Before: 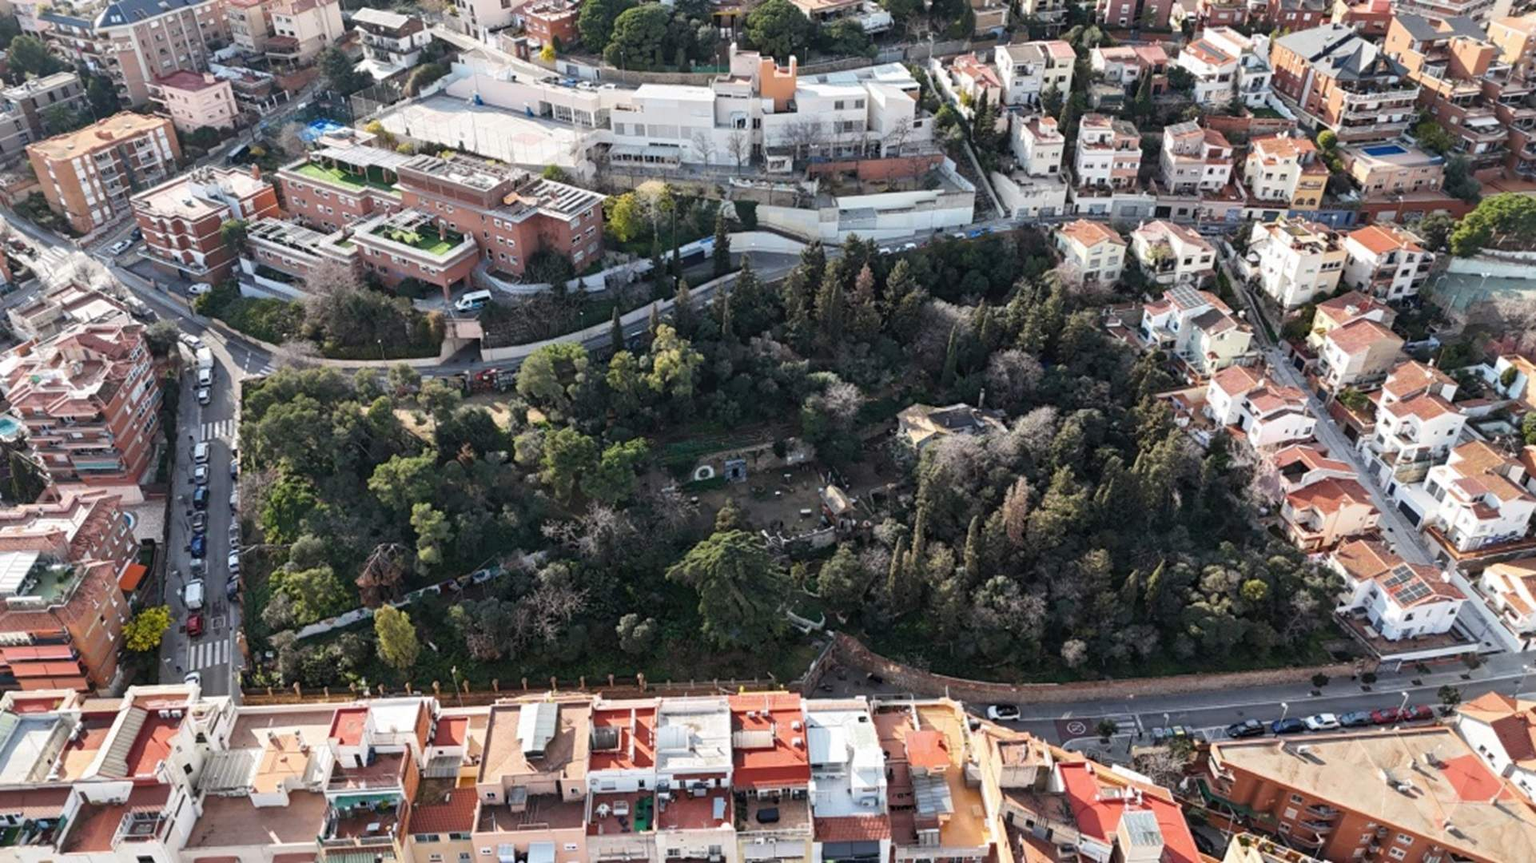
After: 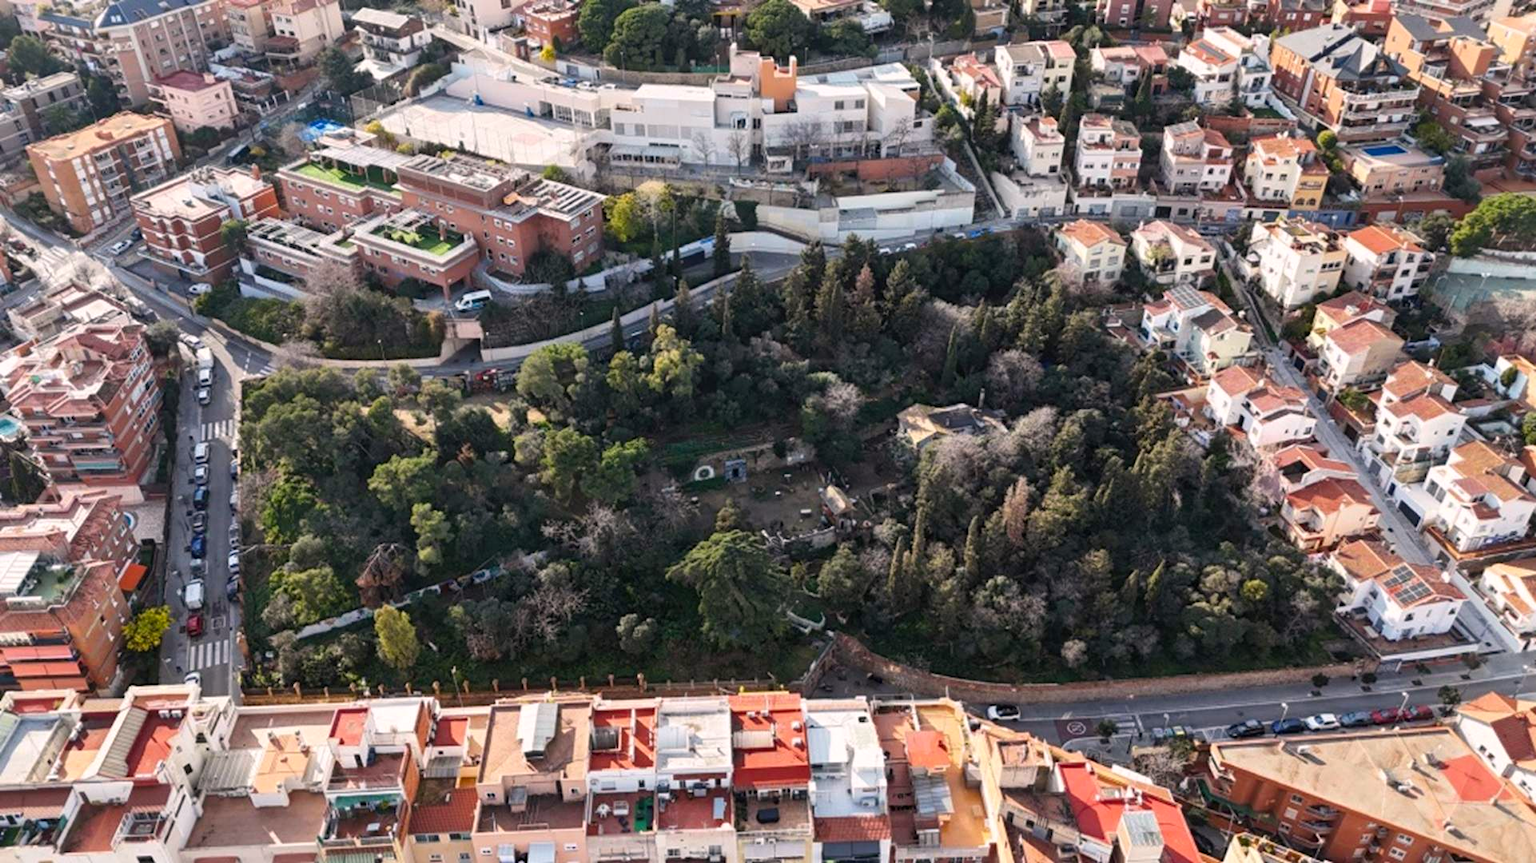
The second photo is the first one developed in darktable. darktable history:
color correction: highlights a* 3.24, highlights b* 1.78, saturation 1.15
